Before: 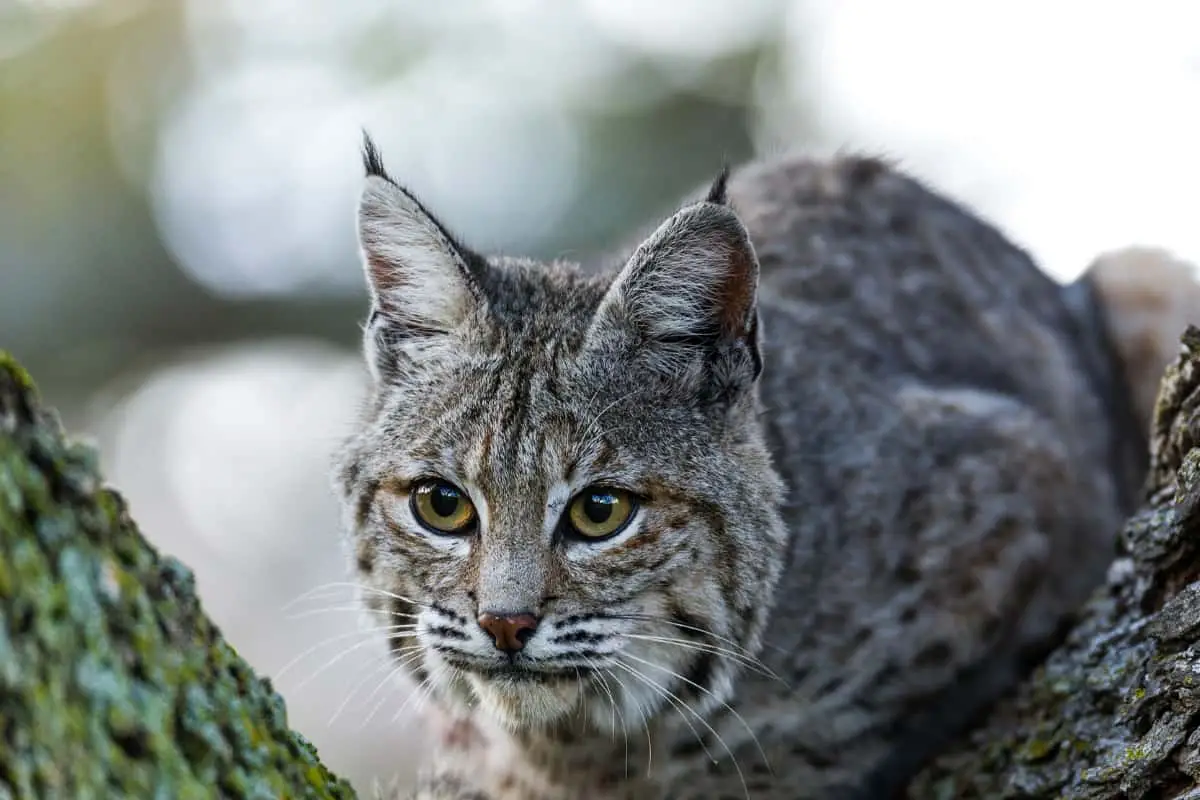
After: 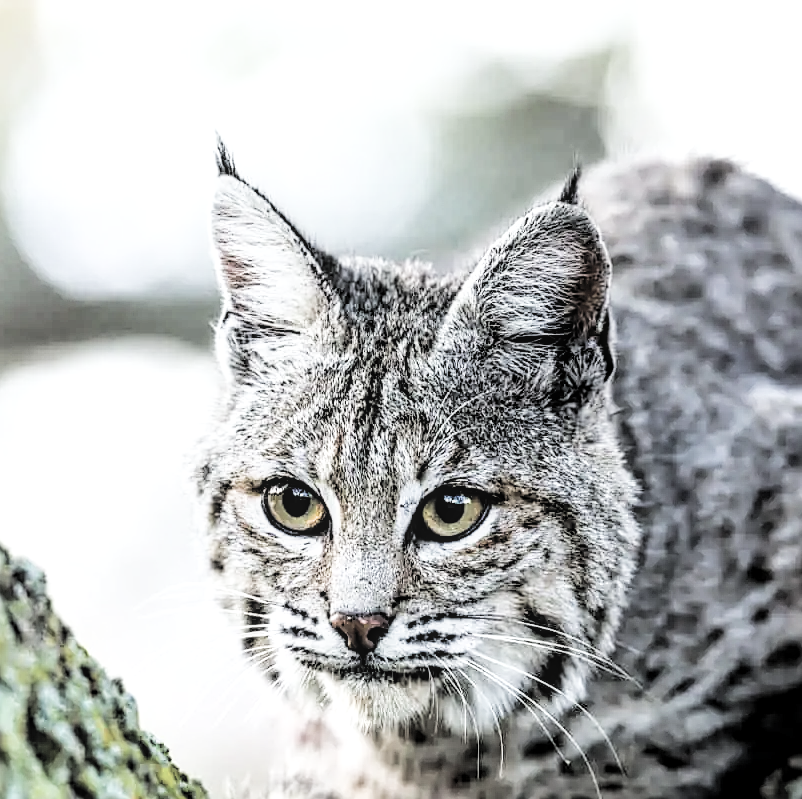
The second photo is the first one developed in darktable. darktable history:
crop and rotate: left 12.38%, right 20.784%
exposure: black level correction 0, exposure 1 EV, compensate highlight preservation false
color balance rgb: perceptual saturation grading › global saturation -2.428%, perceptual saturation grading › highlights -6.942%, perceptual saturation grading › mid-tones 8.019%, perceptual saturation grading › shadows 4.073%, perceptual brilliance grading › highlights 19.36%, perceptual brilliance grading › mid-tones 19.681%, perceptual brilliance grading › shadows -20.522%, global vibrance 20%
contrast brightness saturation: brightness 0.184, saturation -0.485
filmic rgb: black relative exposure -5.06 EV, white relative exposure 3.99 EV, hardness 2.89, contrast 1.193, highlights saturation mix -30.67%
sharpen: on, module defaults
local contrast: on, module defaults
